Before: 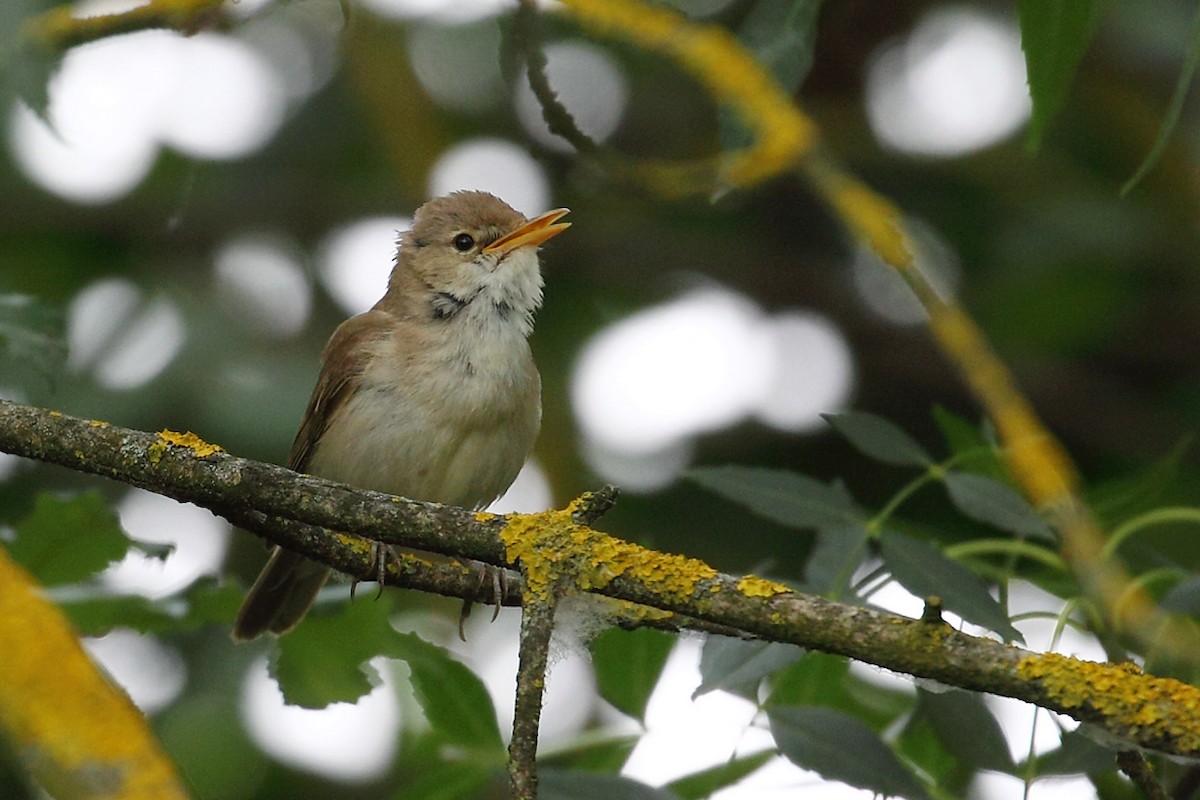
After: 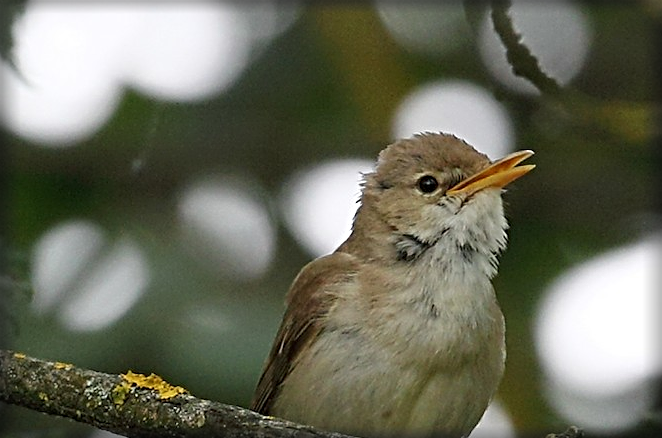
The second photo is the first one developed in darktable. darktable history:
crop and rotate: left 3.066%, top 7.377%, right 41.702%, bottom 37.85%
vignetting: fall-off start 93.84%, fall-off radius 5.64%, automatic ratio true, width/height ratio 1.33, shape 0.043
sharpen: radius 3.979
